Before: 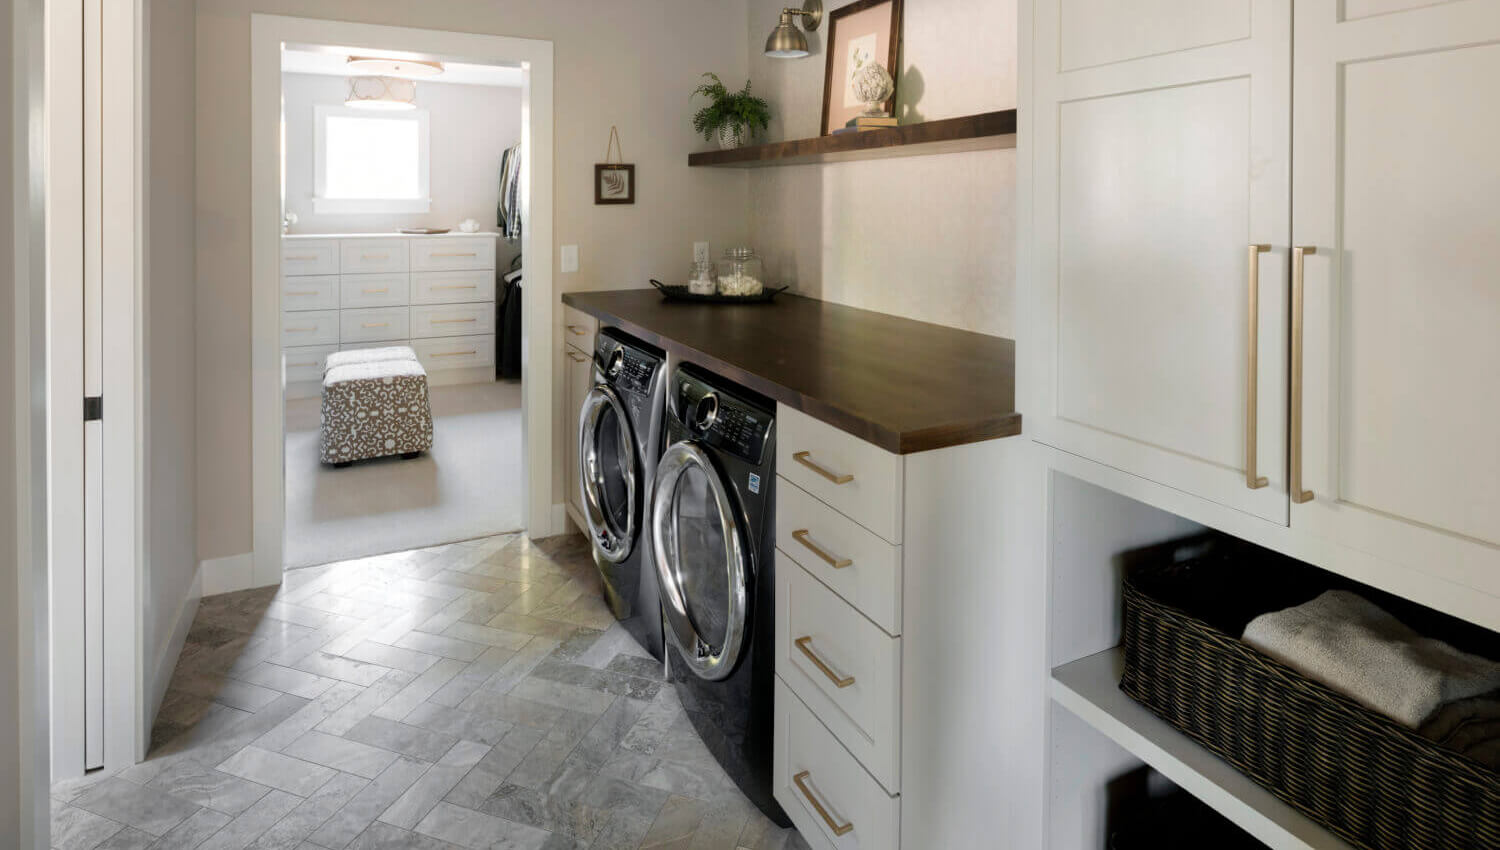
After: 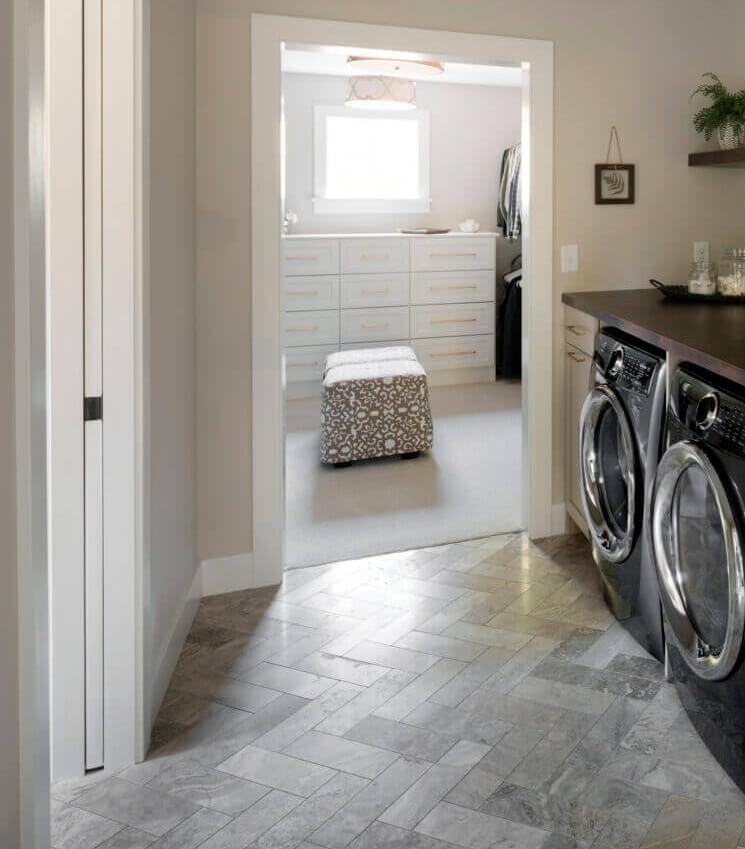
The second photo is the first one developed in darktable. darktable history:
crop and rotate: left 0.024%, top 0%, right 50.252%
